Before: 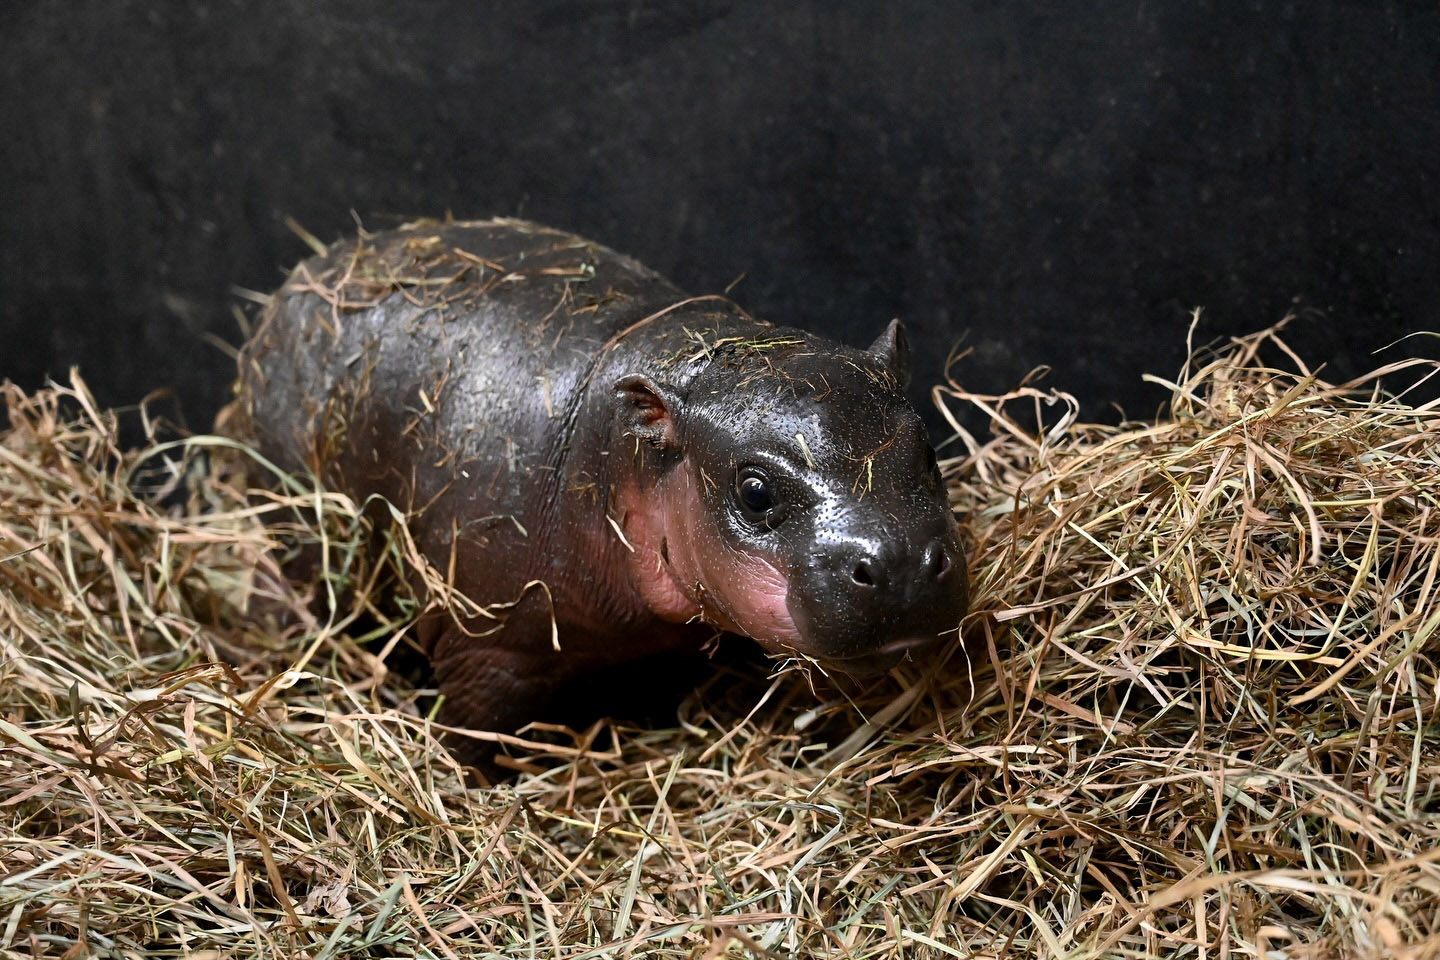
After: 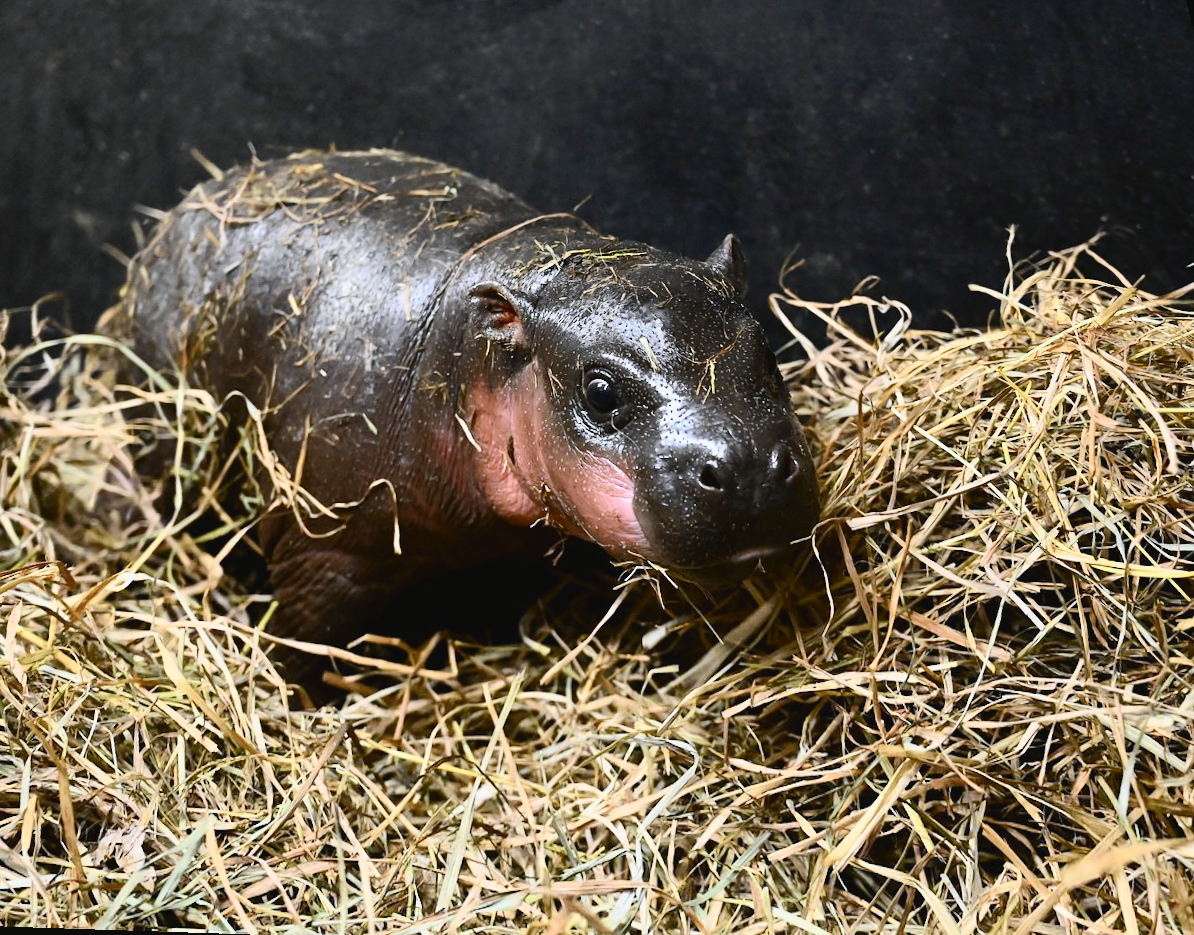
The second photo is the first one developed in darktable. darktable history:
tone curve: curves: ch0 [(0, 0.029) (0.071, 0.087) (0.223, 0.265) (0.447, 0.605) (0.654, 0.823) (0.861, 0.943) (1, 0.981)]; ch1 [(0, 0) (0.353, 0.344) (0.447, 0.449) (0.502, 0.501) (0.547, 0.54) (0.57, 0.582) (0.608, 0.608) (0.618, 0.631) (0.657, 0.699) (1, 1)]; ch2 [(0, 0) (0.34, 0.314) (0.456, 0.456) (0.5, 0.503) (0.528, 0.54) (0.557, 0.577) (0.589, 0.626) (1, 1)], color space Lab, independent channels, preserve colors none
rotate and perspective: rotation 0.72°, lens shift (vertical) -0.352, lens shift (horizontal) -0.051, crop left 0.152, crop right 0.859, crop top 0.019, crop bottom 0.964
white balance: red 0.98, blue 1.034
